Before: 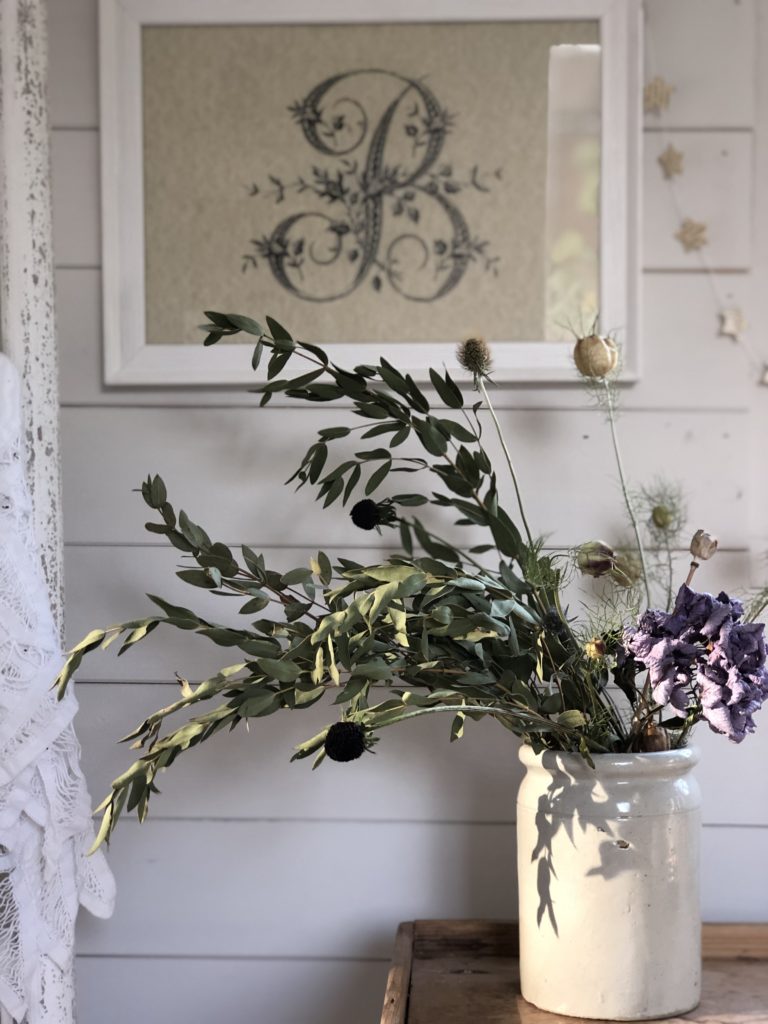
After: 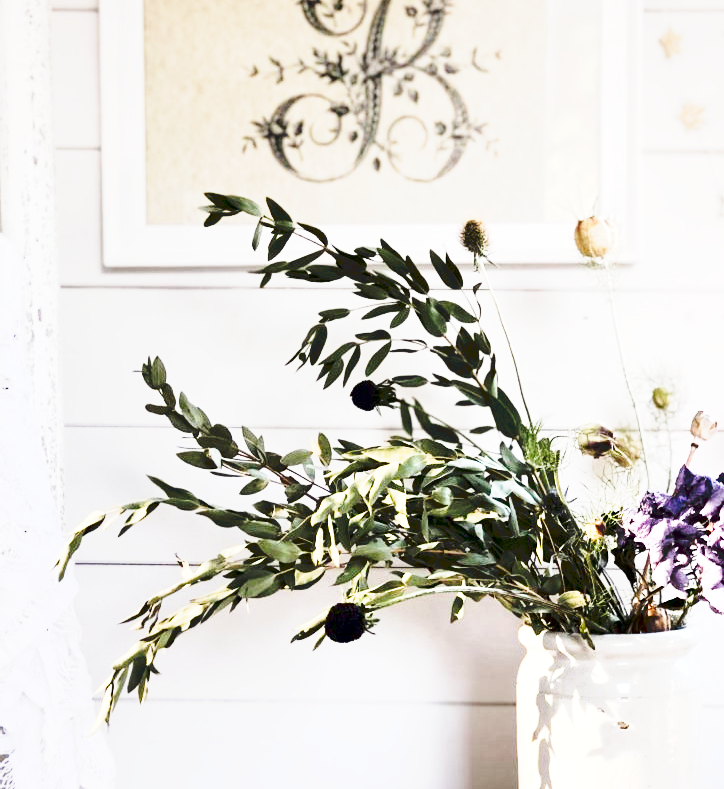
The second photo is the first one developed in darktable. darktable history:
exposure: black level correction 0, exposure 1.741 EV, compensate exposure bias true, compensate highlight preservation false
tone curve: curves: ch0 [(0, 0) (0.003, 0.037) (0.011, 0.061) (0.025, 0.104) (0.044, 0.145) (0.069, 0.145) (0.1, 0.127) (0.136, 0.175) (0.177, 0.207) (0.224, 0.252) (0.277, 0.341) (0.335, 0.446) (0.399, 0.554) (0.468, 0.658) (0.543, 0.757) (0.623, 0.843) (0.709, 0.919) (0.801, 0.958) (0.898, 0.975) (1, 1)], preserve colors none
contrast brightness saturation: contrast 0.13, brightness -0.24, saturation 0.14
crop and rotate: angle 0.03°, top 11.643%, right 5.651%, bottom 11.189%
filmic rgb: black relative exposure -7.65 EV, white relative exposure 4.56 EV, hardness 3.61, contrast 1.05
local contrast: highlights 100%, shadows 100%, detail 120%, midtone range 0.2
